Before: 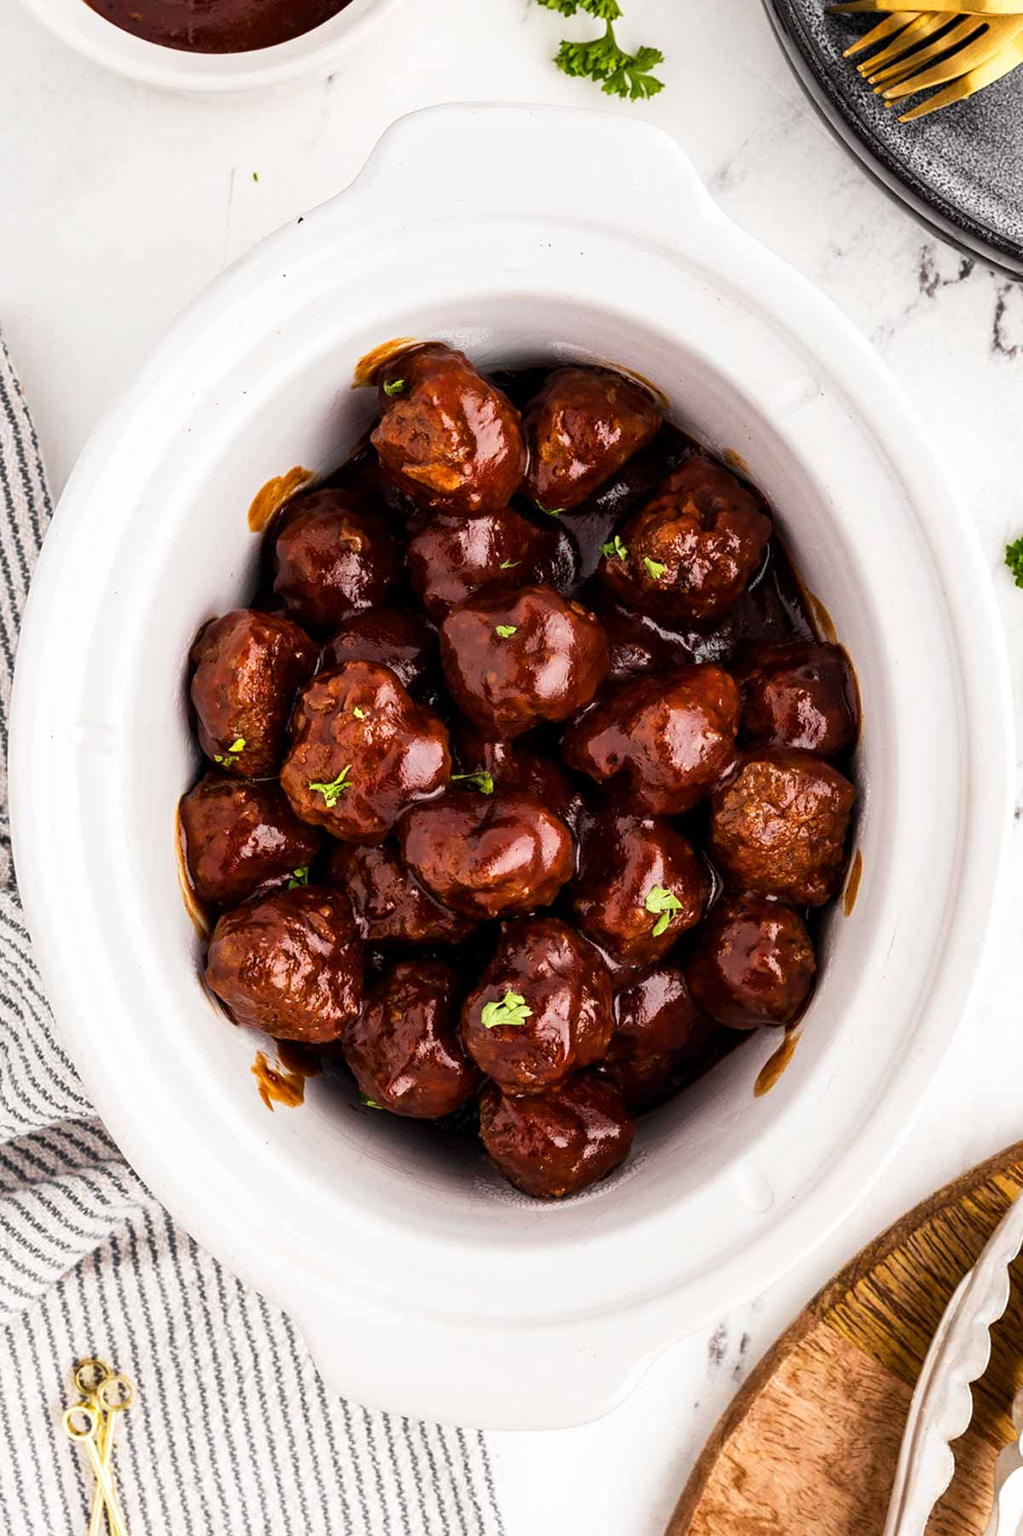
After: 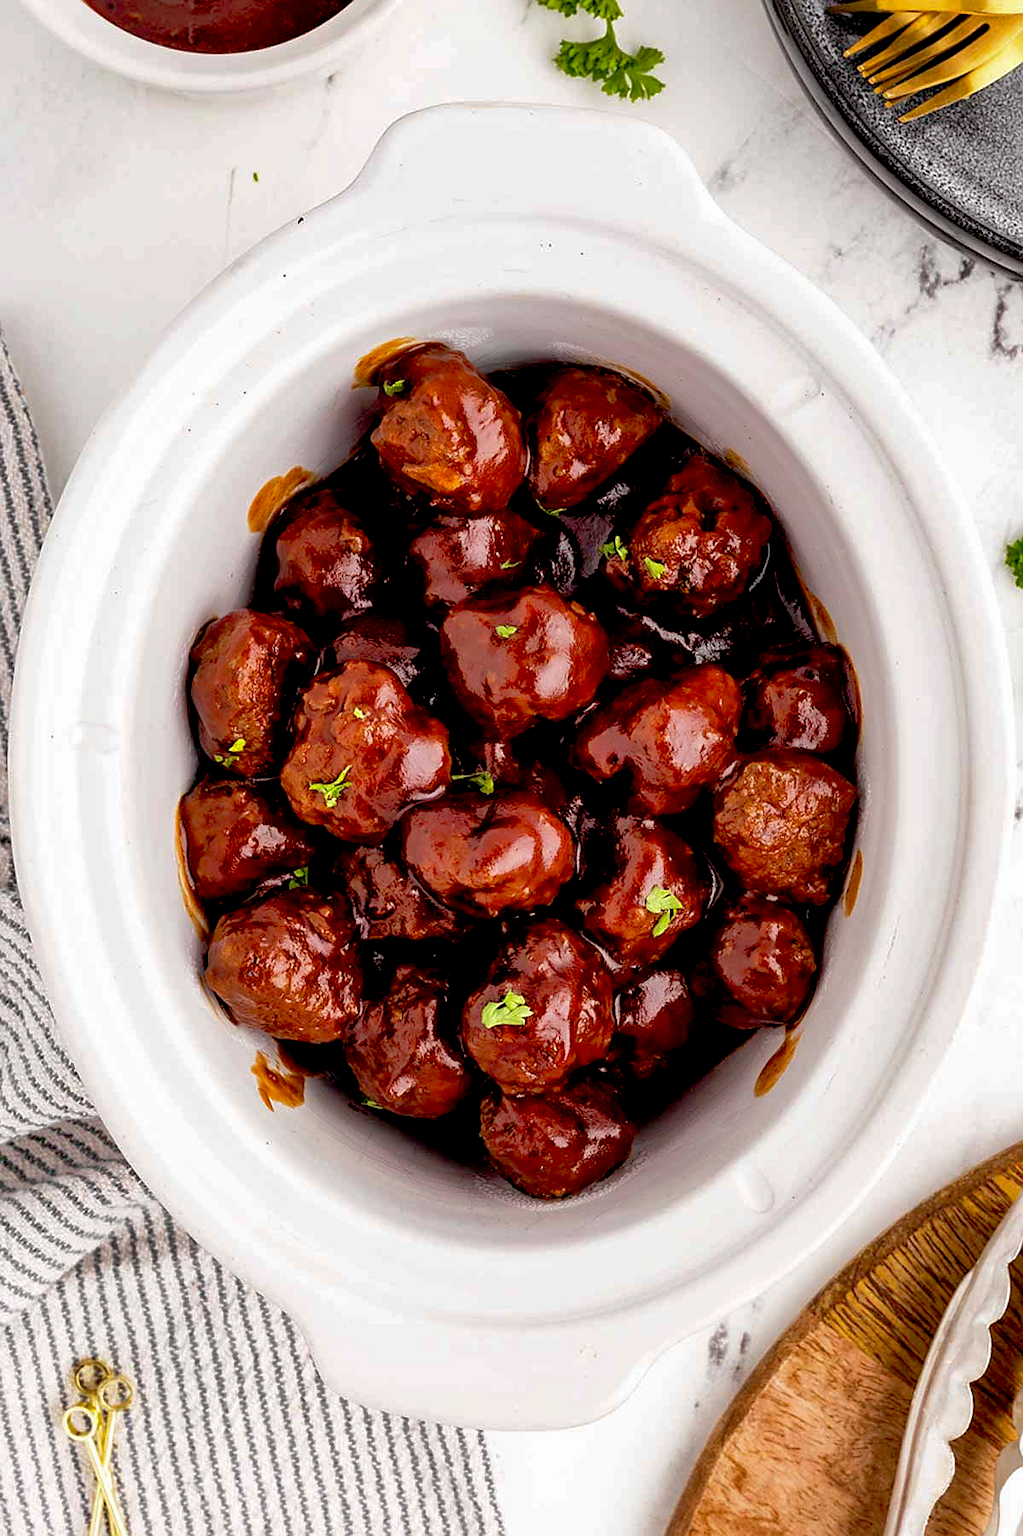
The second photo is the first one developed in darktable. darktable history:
exposure: black level correction 0.011, compensate highlight preservation false
shadows and highlights: on, module defaults
sharpen: radius 0.983, amount 0.606
